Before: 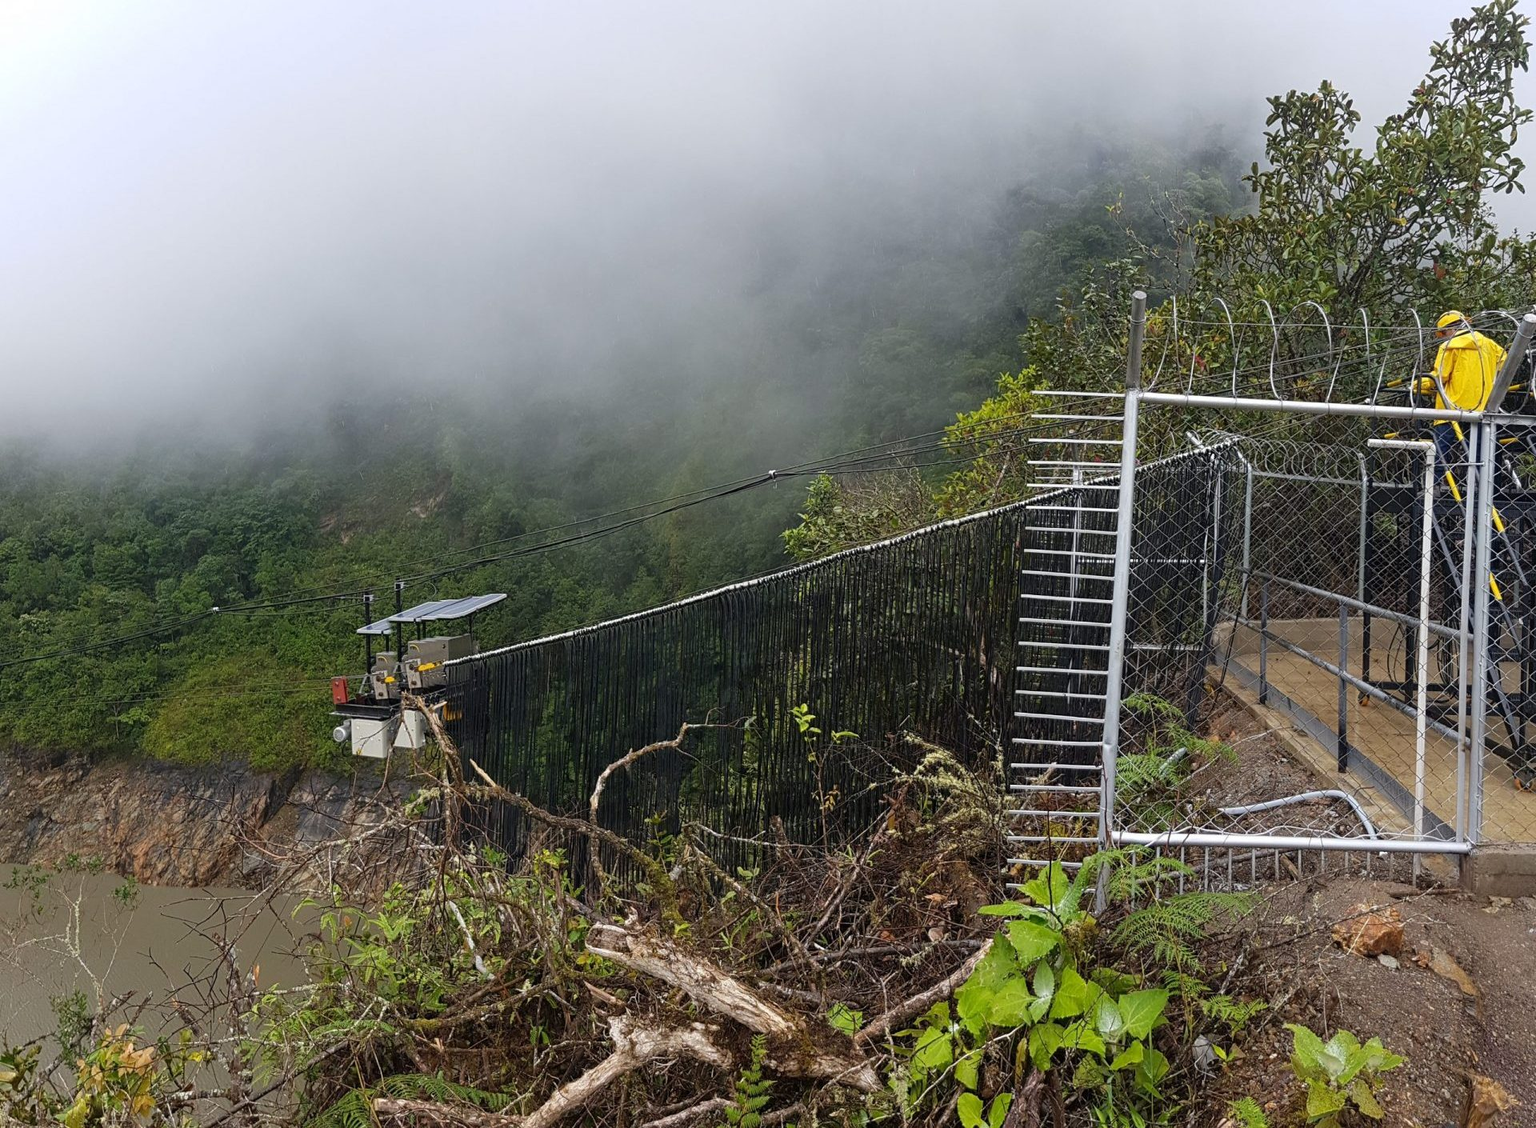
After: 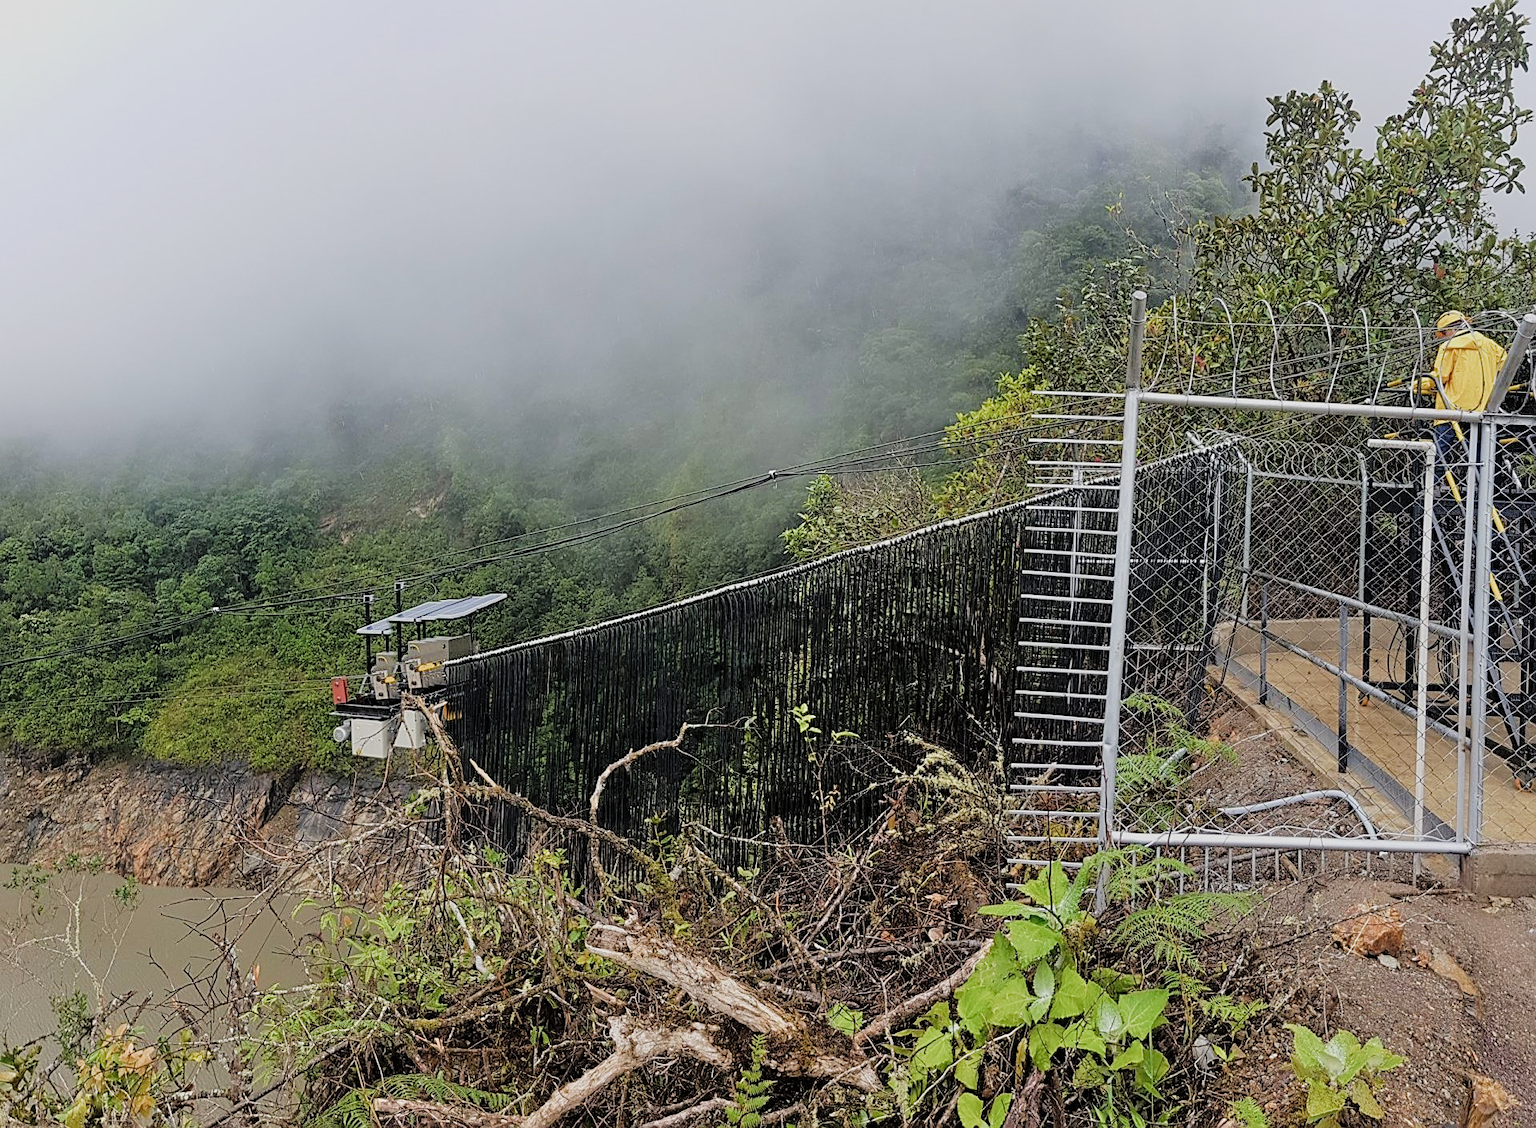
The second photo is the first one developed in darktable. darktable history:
exposure: exposure 0.201 EV, compensate highlight preservation false
sharpen: on, module defaults
tone equalizer: -8 EV 0.004 EV, -7 EV -0.015 EV, -6 EV 0.014 EV, -5 EV 0.022 EV, -4 EV 0.296 EV, -3 EV 0.642 EV, -2 EV 0.571 EV, -1 EV 0.177 EV, +0 EV 0.029 EV
filmic rgb: black relative exposure -7.65 EV, white relative exposure 4.56 EV, threshold 5.95 EV, hardness 3.61, color science v4 (2020), enable highlight reconstruction true
